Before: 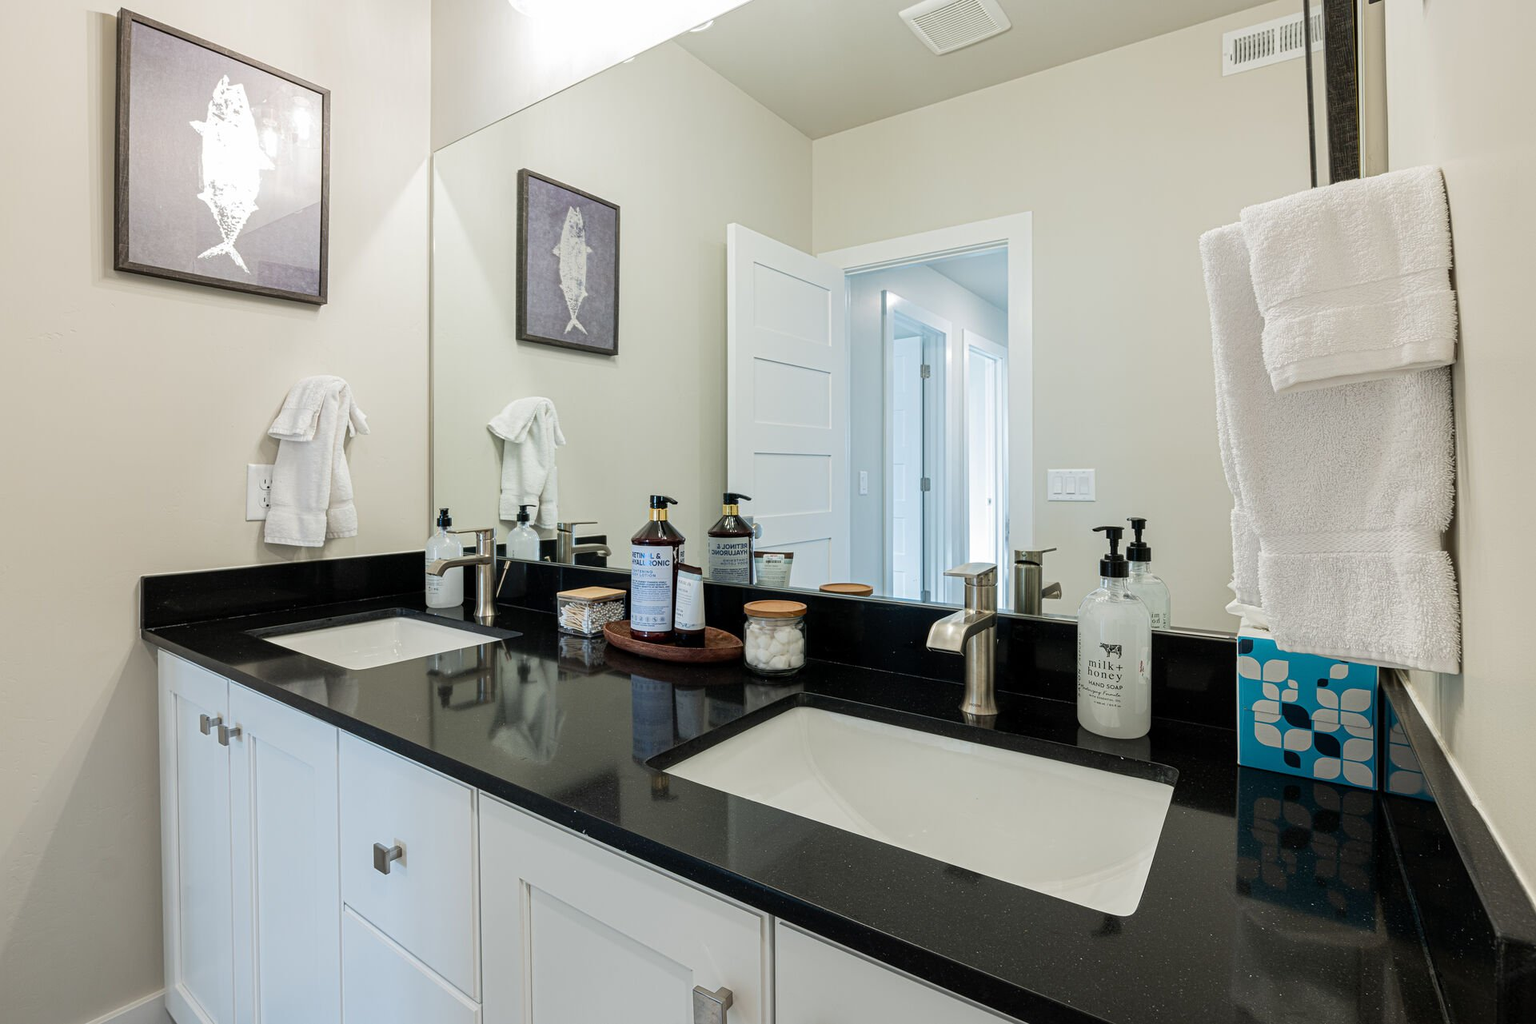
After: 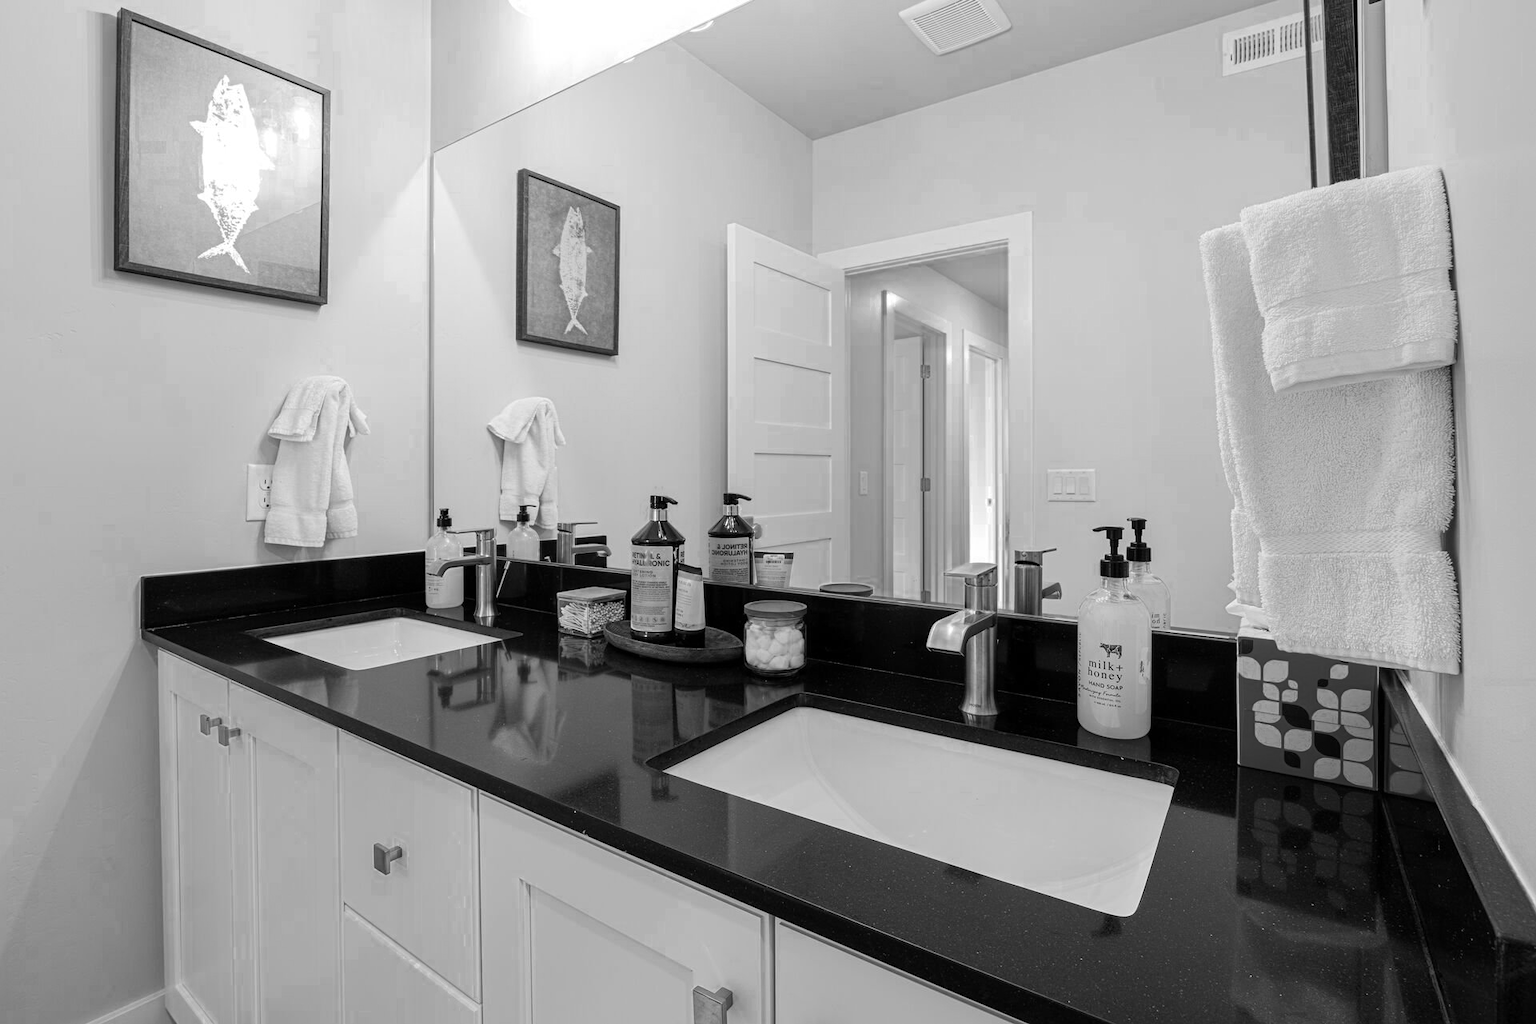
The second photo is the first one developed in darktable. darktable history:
tone equalizer: edges refinement/feathering 500, mask exposure compensation -1.57 EV, preserve details no
color zones: curves: ch0 [(0.002, 0.589) (0.107, 0.484) (0.146, 0.249) (0.217, 0.352) (0.309, 0.525) (0.39, 0.404) (0.455, 0.169) (0.597, 0.055) (0.724, 0.212) (0.775, 0.691) (0.869, 0.571) (1, 0.587)]; ch1 [(0, 0) (0.143, 0) (0.286, 0) (0.429, 0) (0.571, 0) (0.714, 0) (0.857, 0)]
